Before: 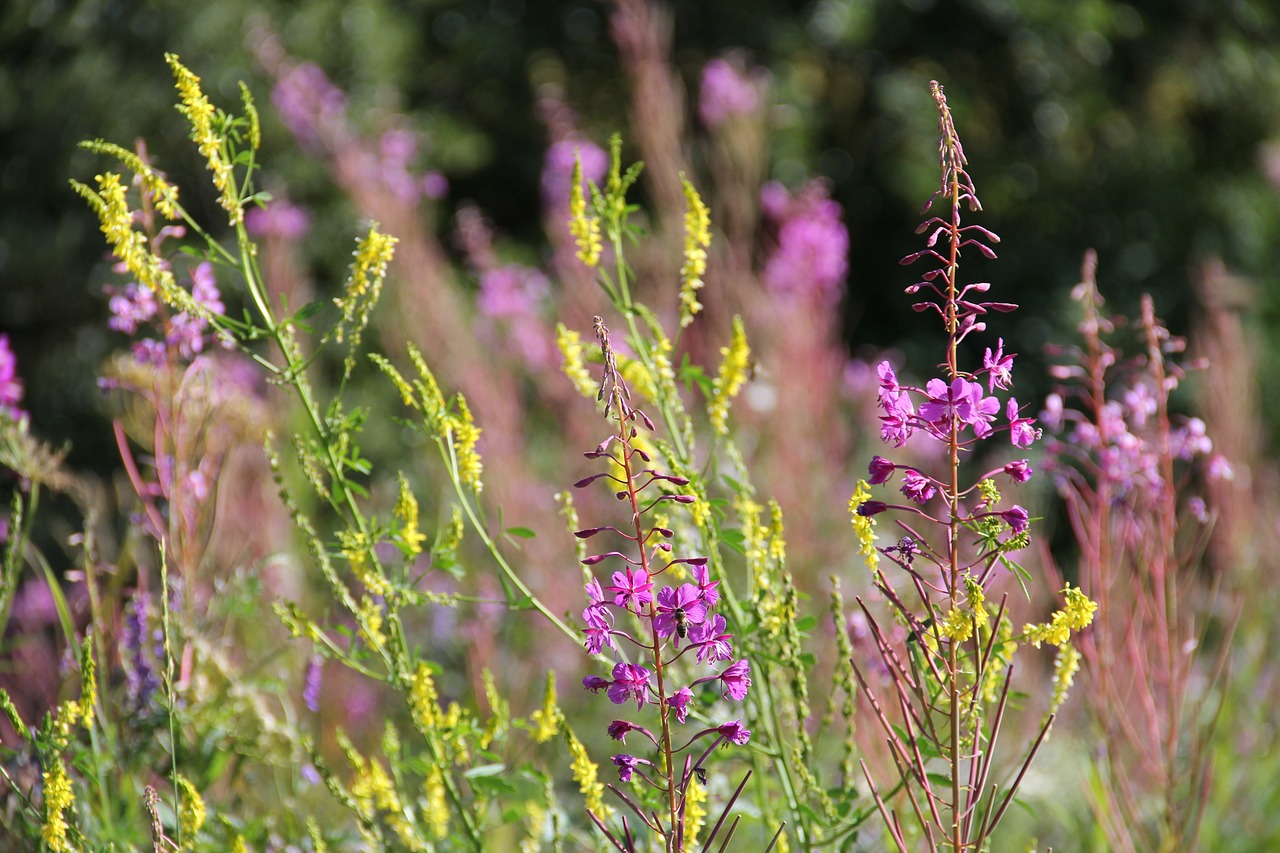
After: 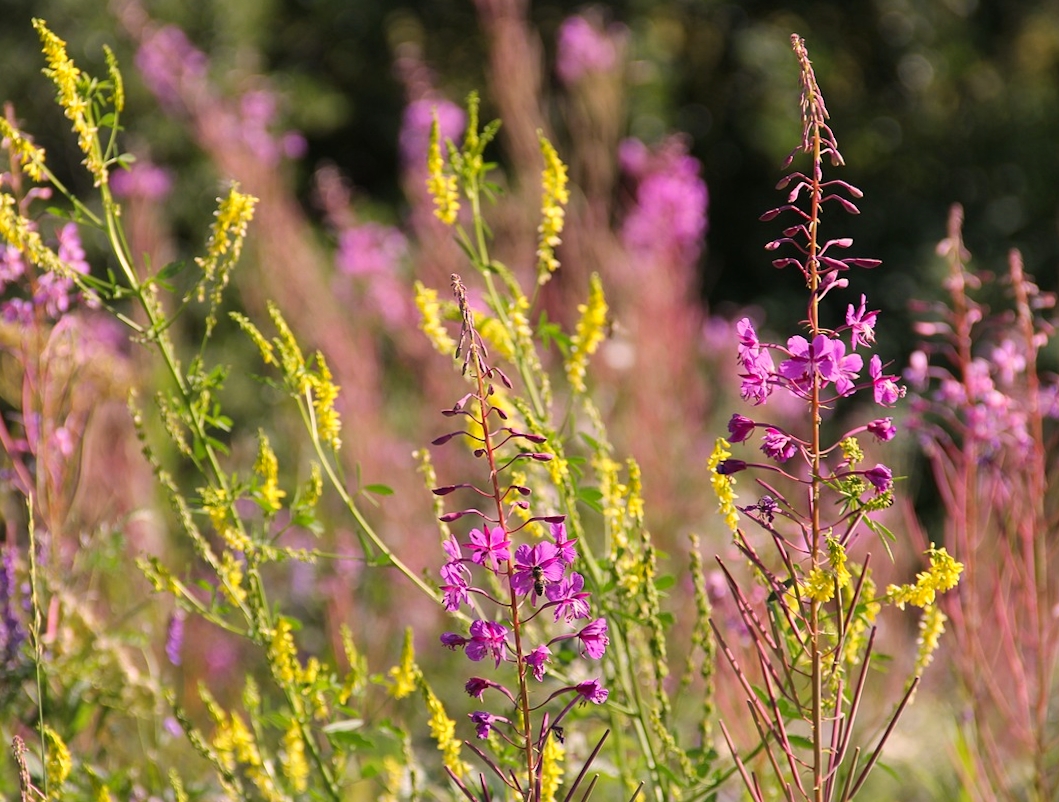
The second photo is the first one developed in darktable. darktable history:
rotate and perspective: lens shift (horizontal) -0.055, automatic cropping off
color correction: highlights a* 11.96, highlights b* 11.58
crop: left 9.807%, top 6.259%, right 7.334%, bottom 2.177%
